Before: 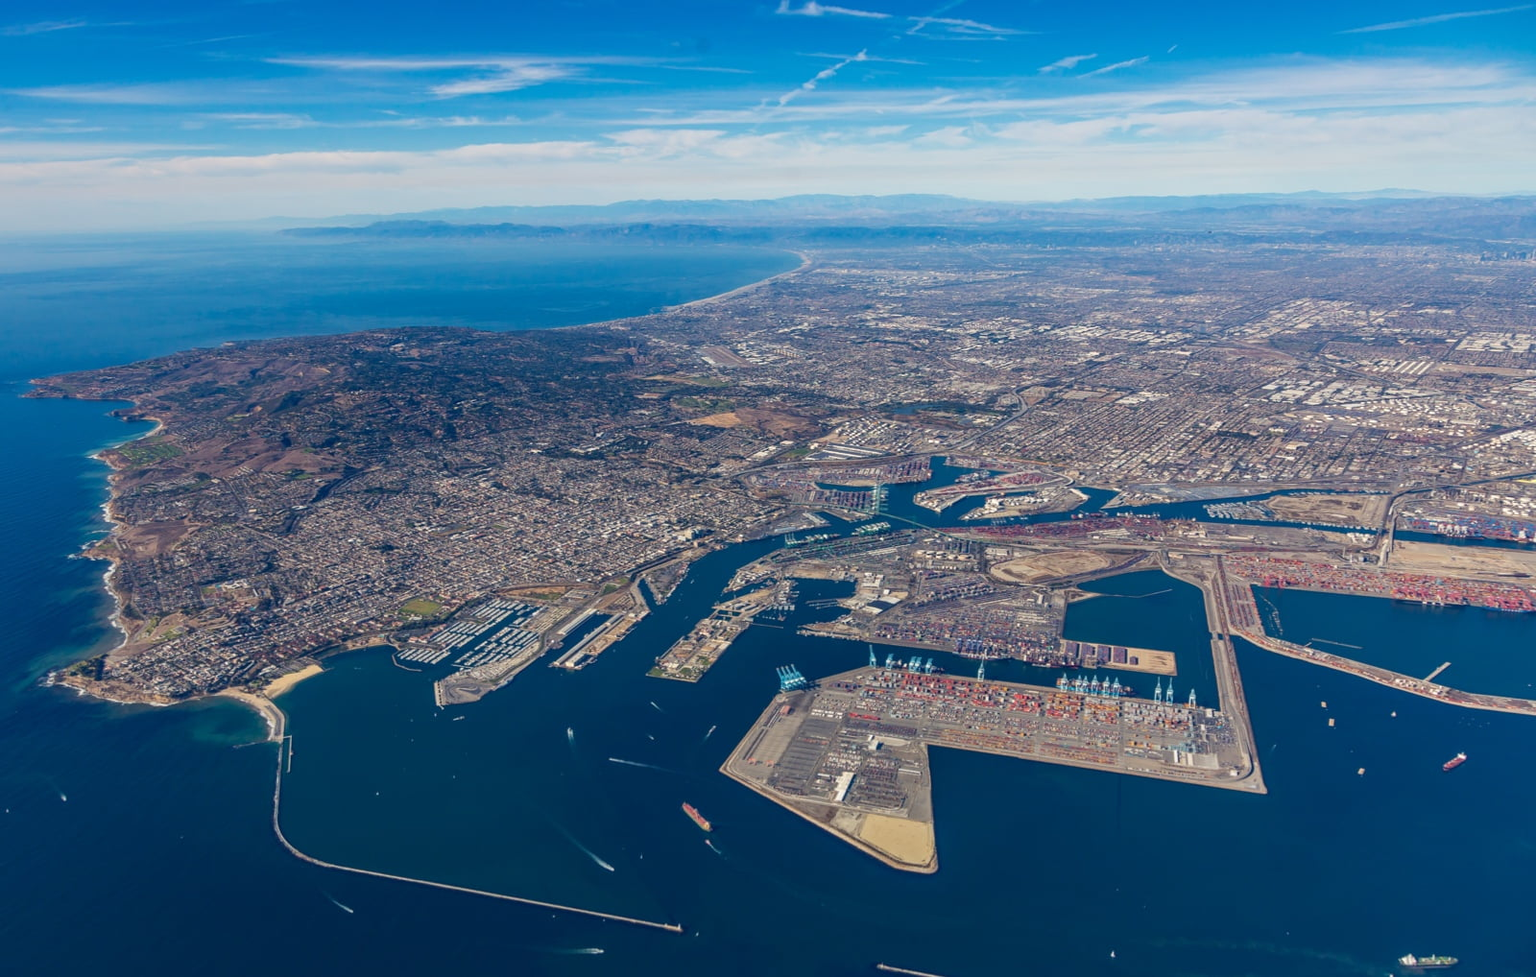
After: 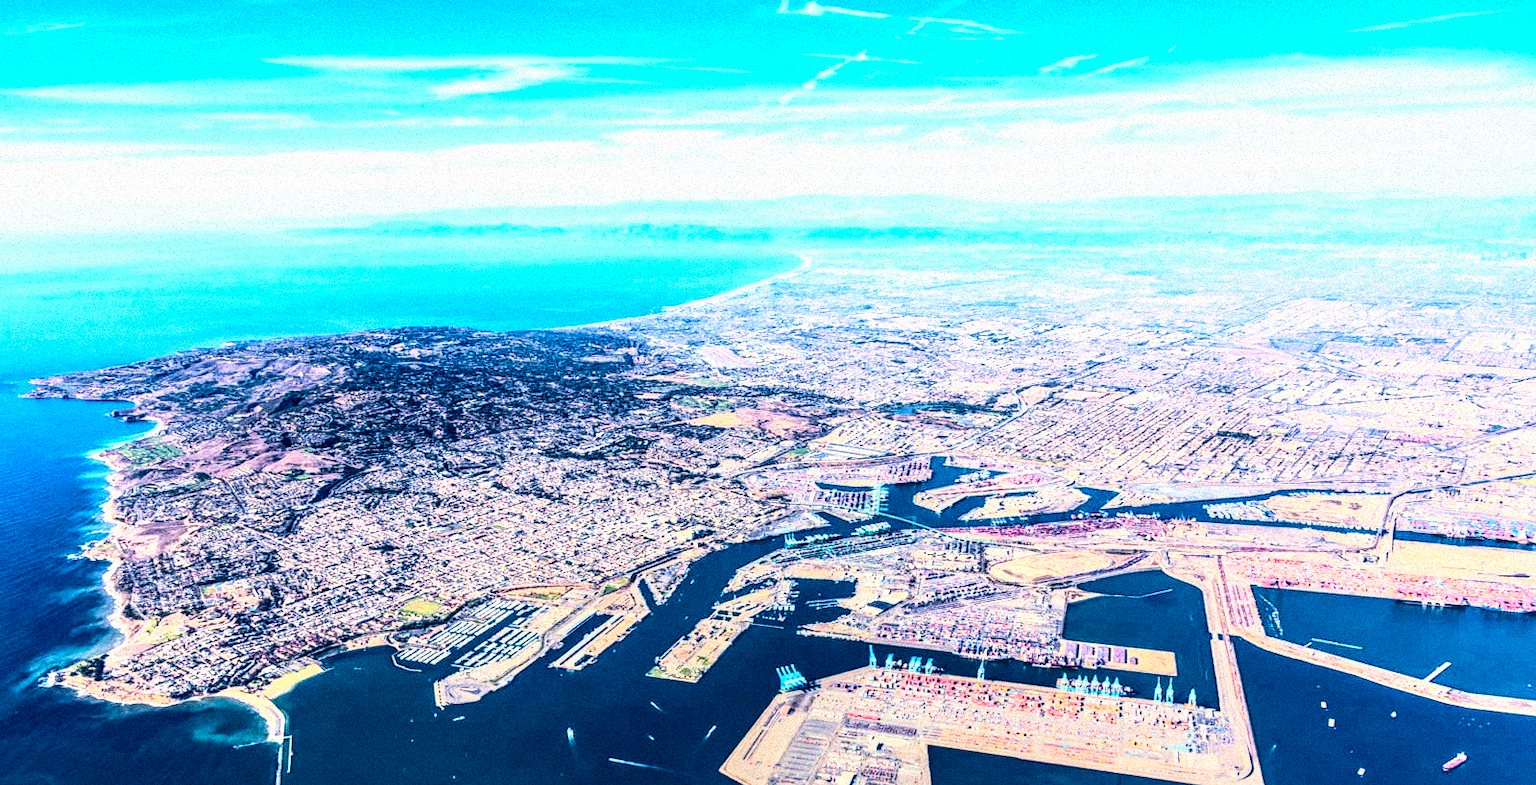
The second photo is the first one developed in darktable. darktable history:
tone equalizer: on, module defaults
exposure: black level correction -0.002, exposure 0.708 EV, compensate exposure bias true, compensate highlight preservation false
contrast brightness saturation: contrast 0.21, brightness -0.11, saturation 0.21
rgb curve: curves: ch0 [(0, 0) (0.21, 0.15) (0.24, 0.21) (0.5, 0.75) (0.75, 0.96) (0.89, 0.99) (1, 1)]; ch1 [(0, 0.02) (0.21, 0.13) (0.25, 0.2) (0.5, 0.67) (0.75, 0.9) (0.89, 0.97) (1, 1)]; ch2 [(0, 0.02) (0.21, 0.13) (0.25, 0.2) (0.5, 0.67) (0.75, 0.9) (0.89, 0.97) (1, 1)], compensate middle gray true
crop: bottom 19.644%
velvia: strength 29%
grain: strength 35%, mid-tones bias 0%
local contrast: highlights 20%, detail 150%
